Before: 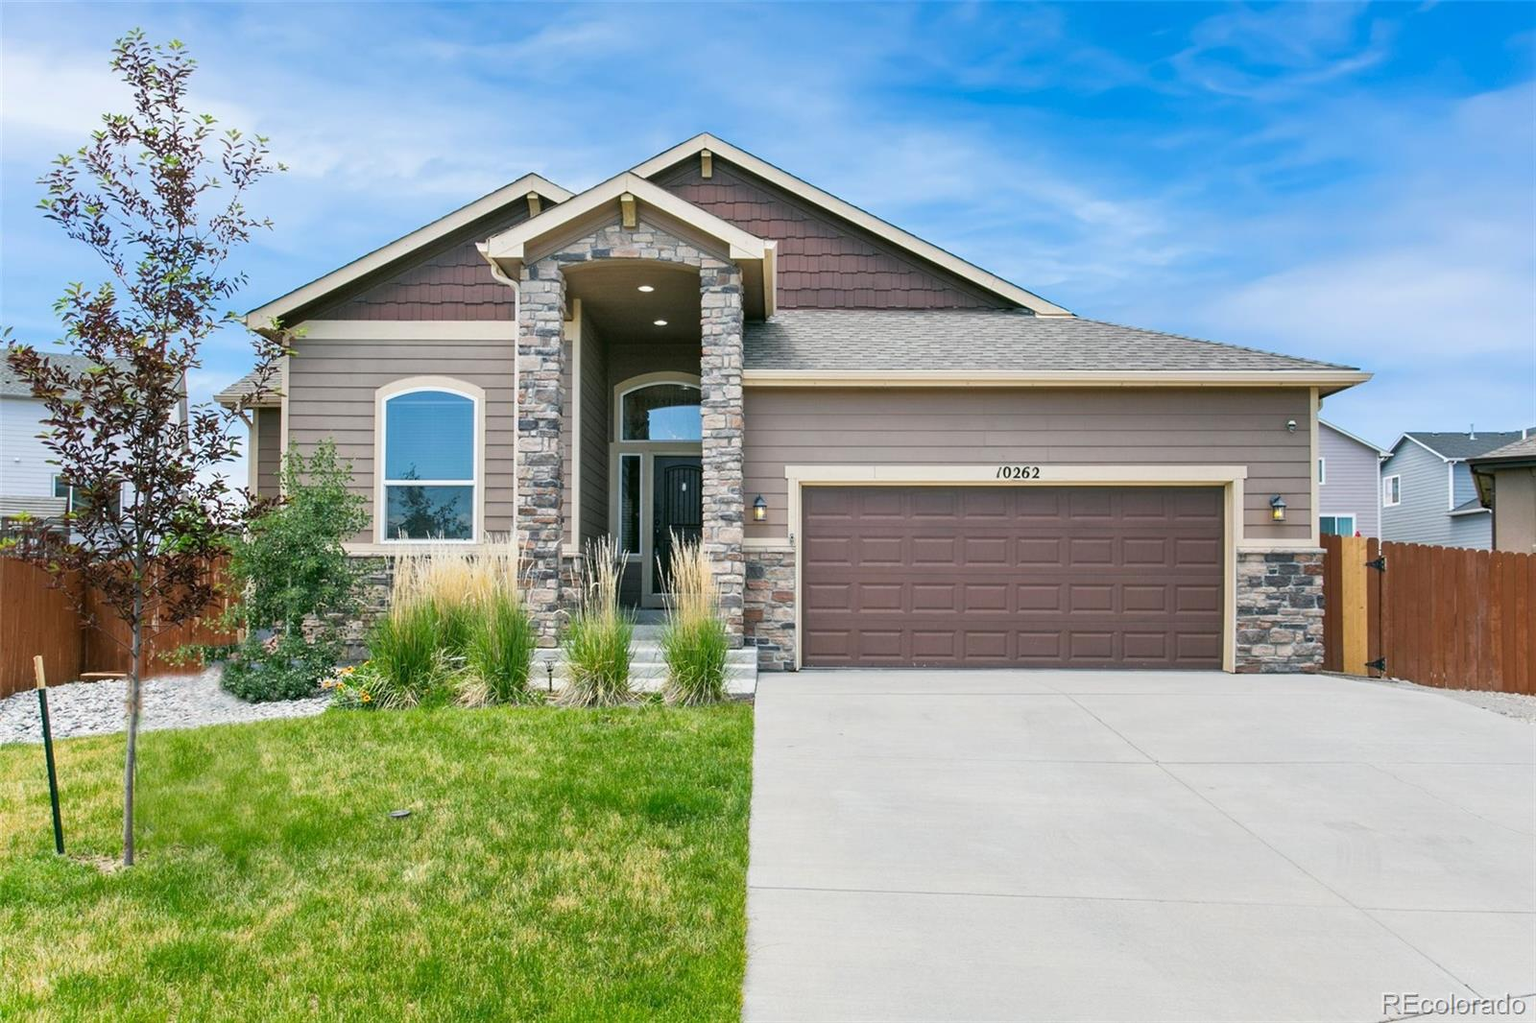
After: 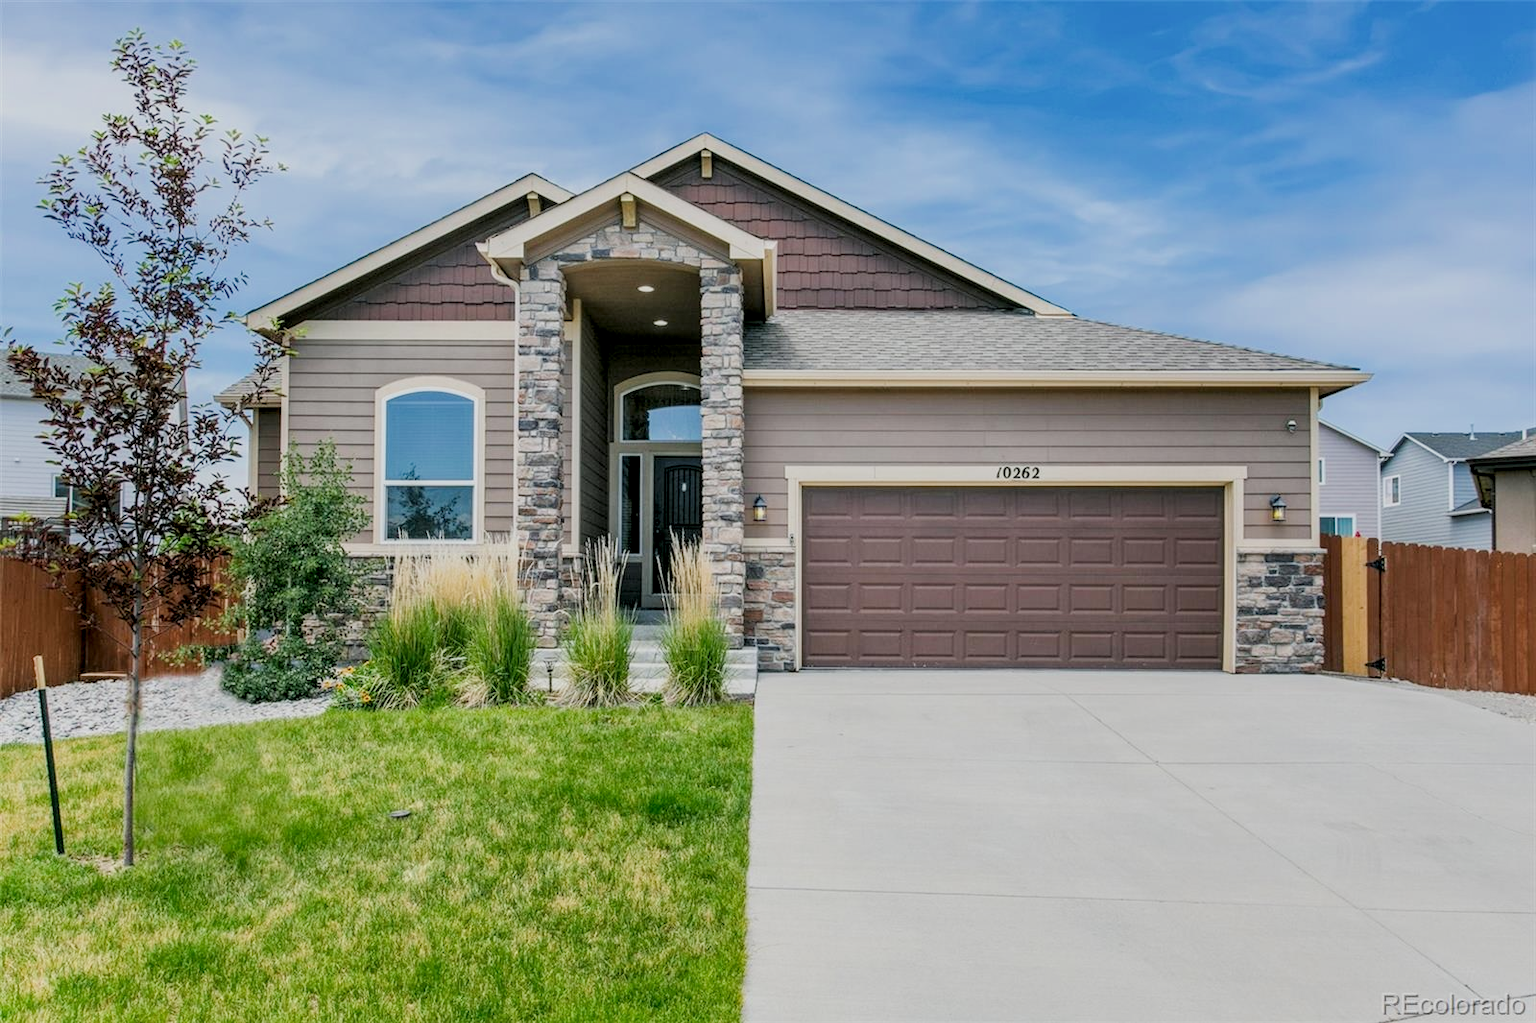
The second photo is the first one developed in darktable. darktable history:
filmic rgb: black relative exposure -7.65 EV, white relative exposure 4.56 EV, hardness 3.61
local contrast: detail 130%
